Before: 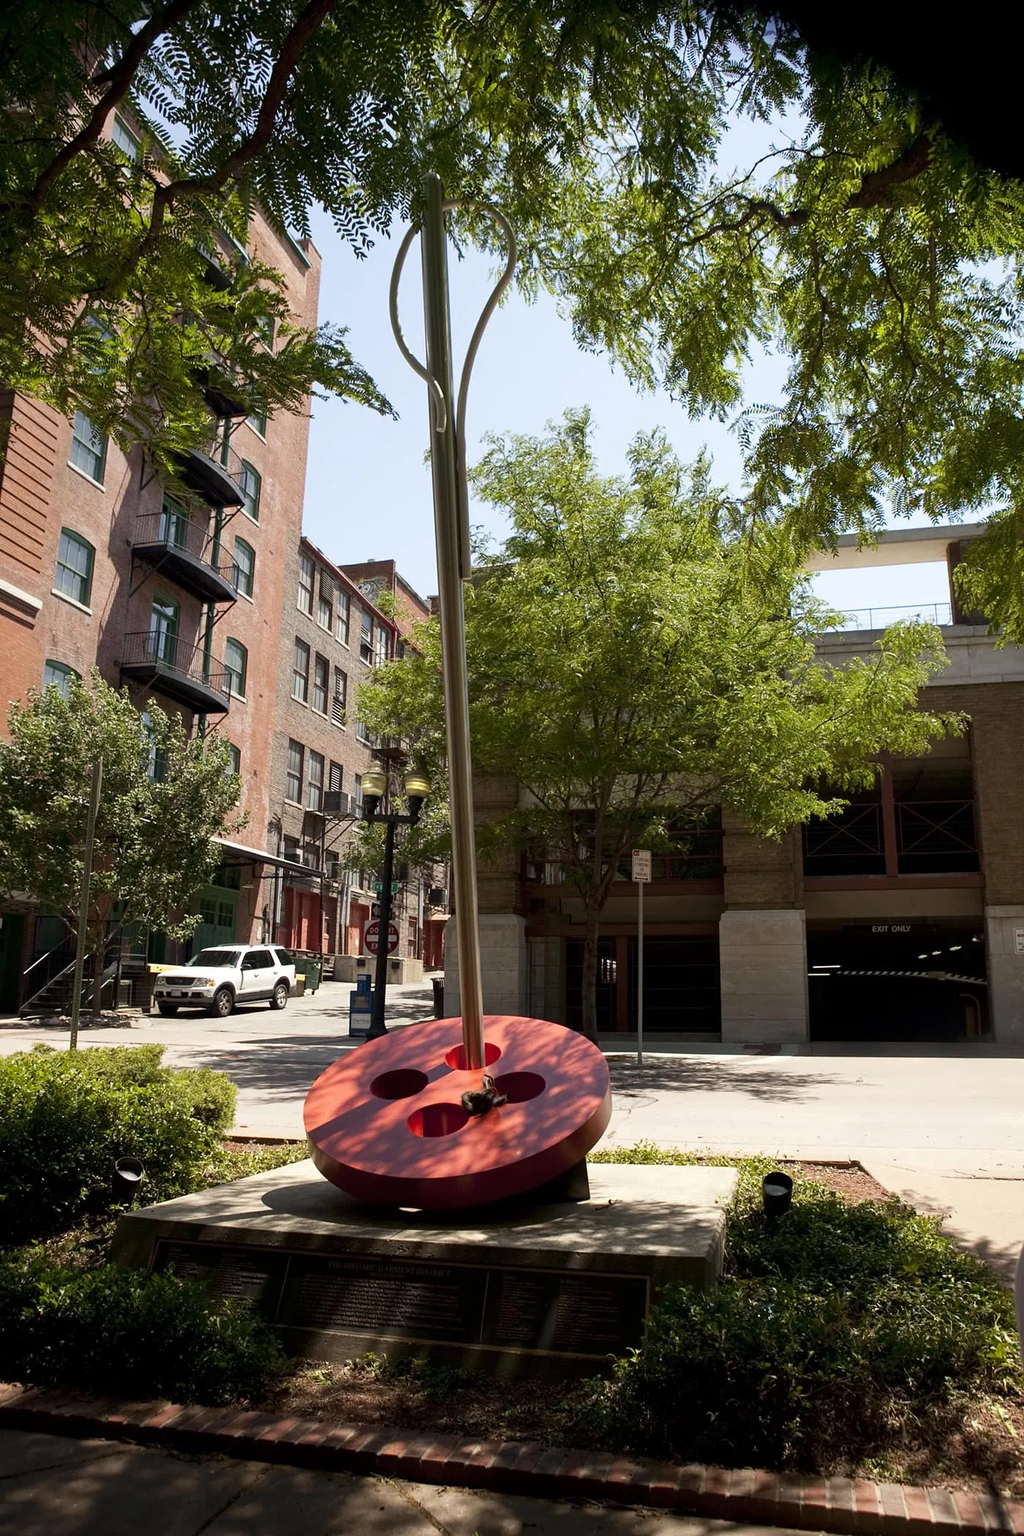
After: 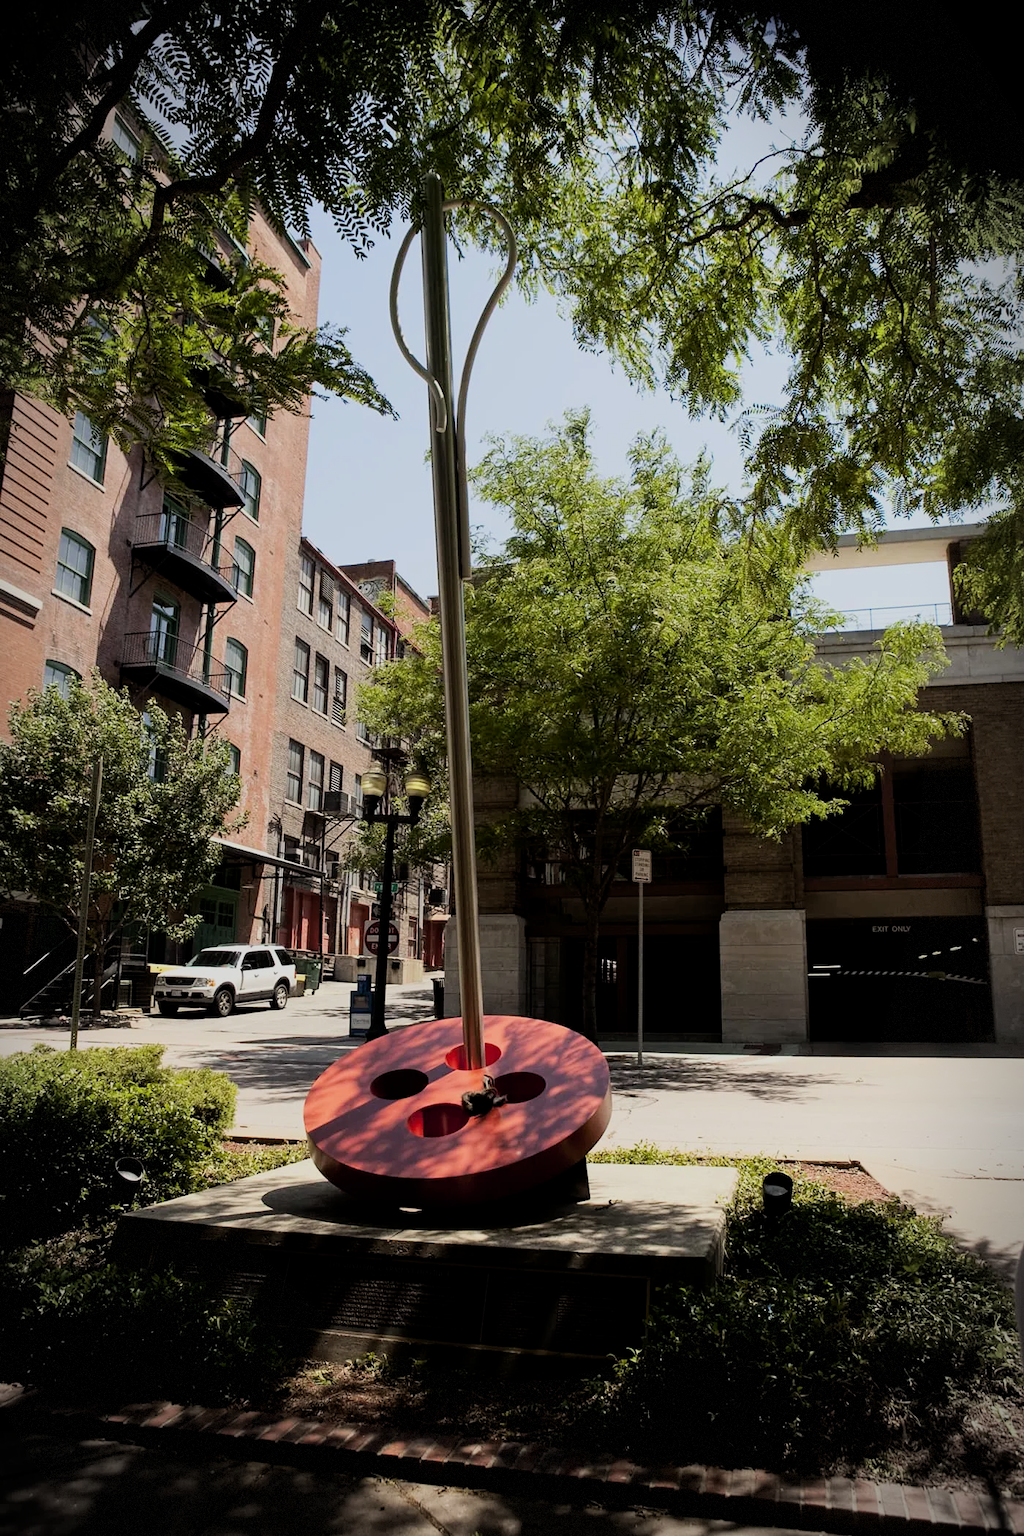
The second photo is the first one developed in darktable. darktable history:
vignetting: automatic ratio true, dithering 8-bit output
filmic rgb: middle gray luminance 29.12%, black relative exposure -10.27 EV, white relative exposure 5.5 EV, target black luminance 0%, hardness 3.93, latitude 1.52%, contrast 1.12, highlights saturation mix 5.96%, shadows ↔ highlights balance 15.93%, color science v6 (2022)
